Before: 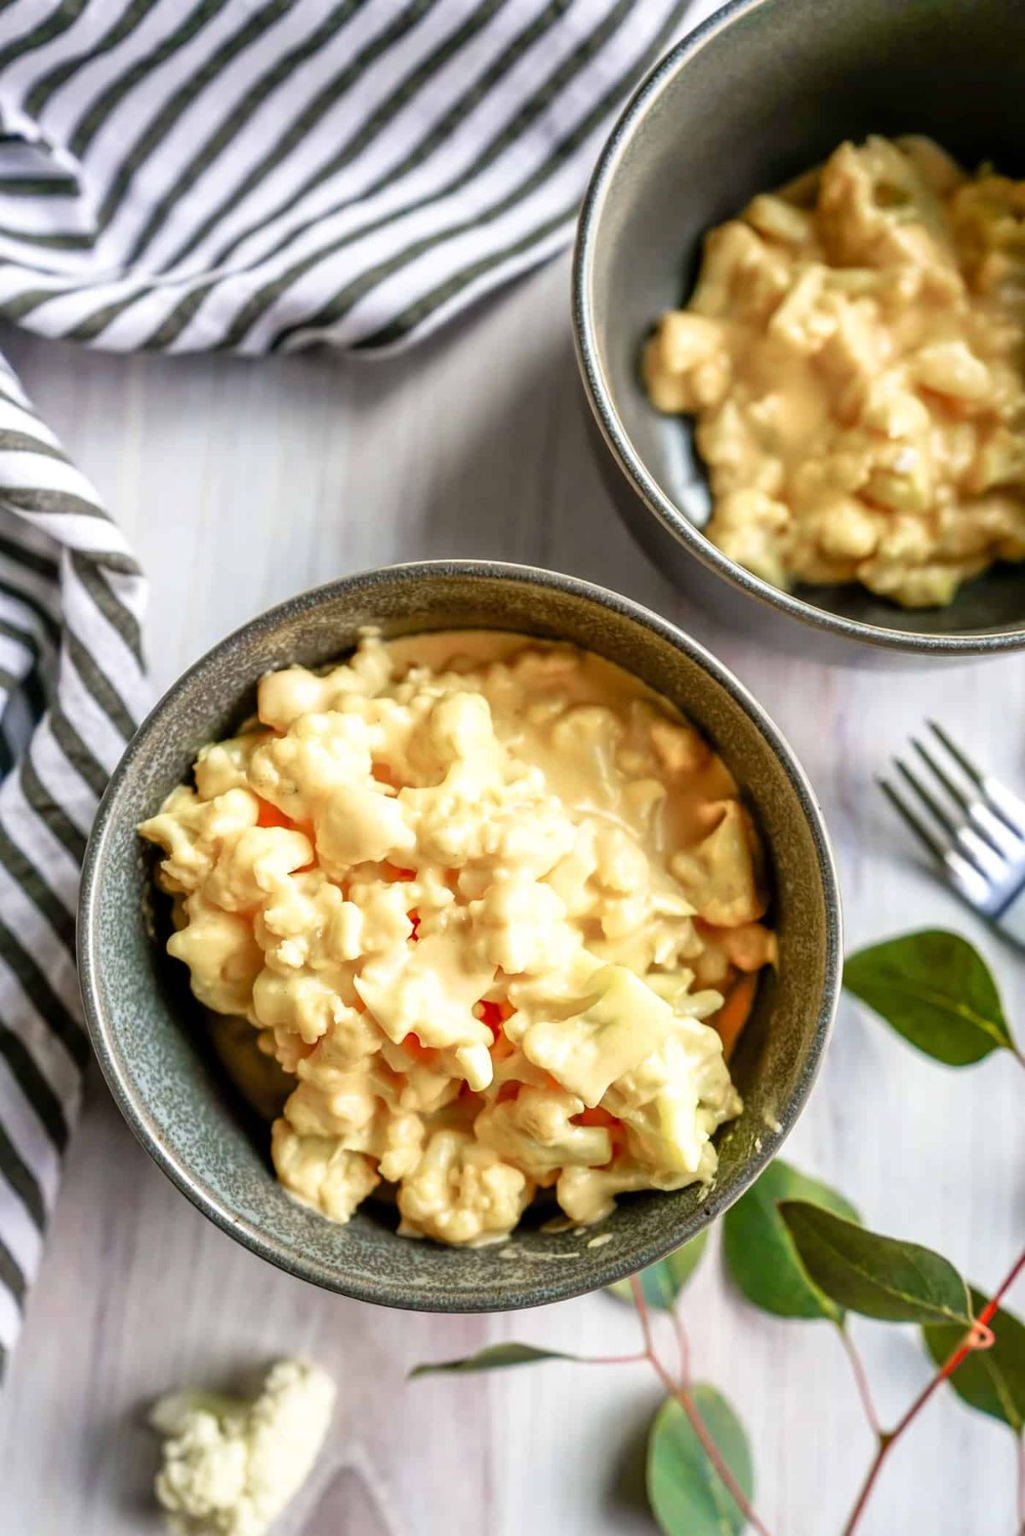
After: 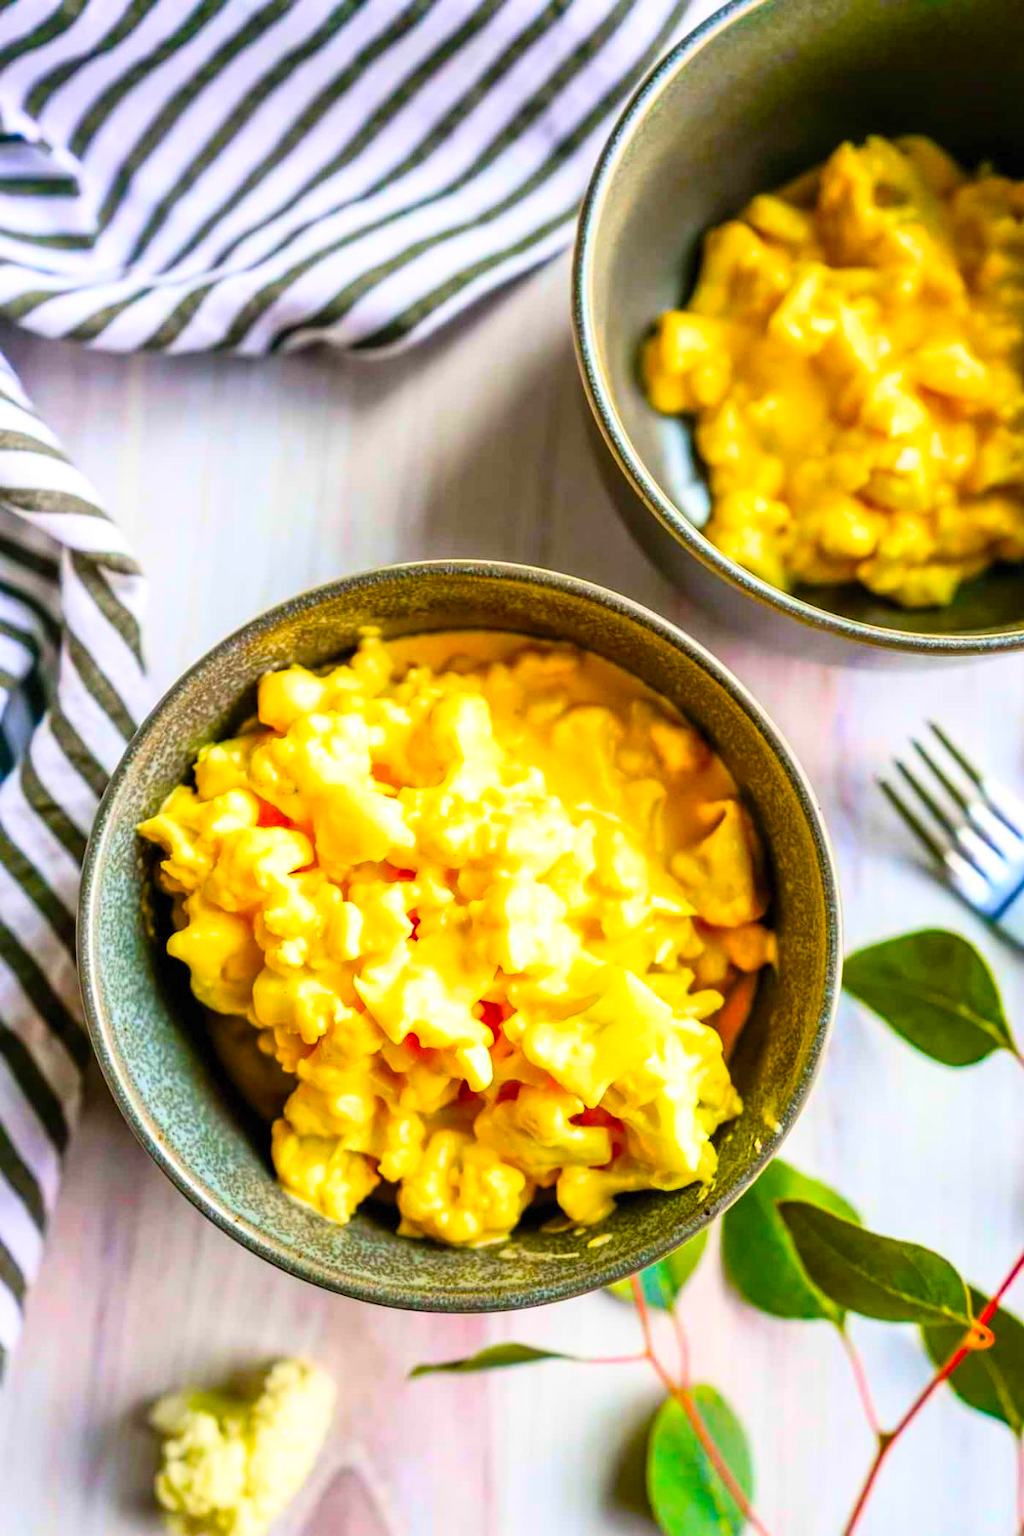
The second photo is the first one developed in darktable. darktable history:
color balance rgb: linear chroma grading › shadows 10.046%, linear chroma grading › highlights 9.555%, linear chroma grading › global chroma 15.186%, linear chroma grading › mid-tones 14.874%, perceptual saturation grading › global saturation 40.399%, global vibrance 33.416%
contrast brightness saturation: contrast 0.198, brightness 0.158, saturation 0.226
